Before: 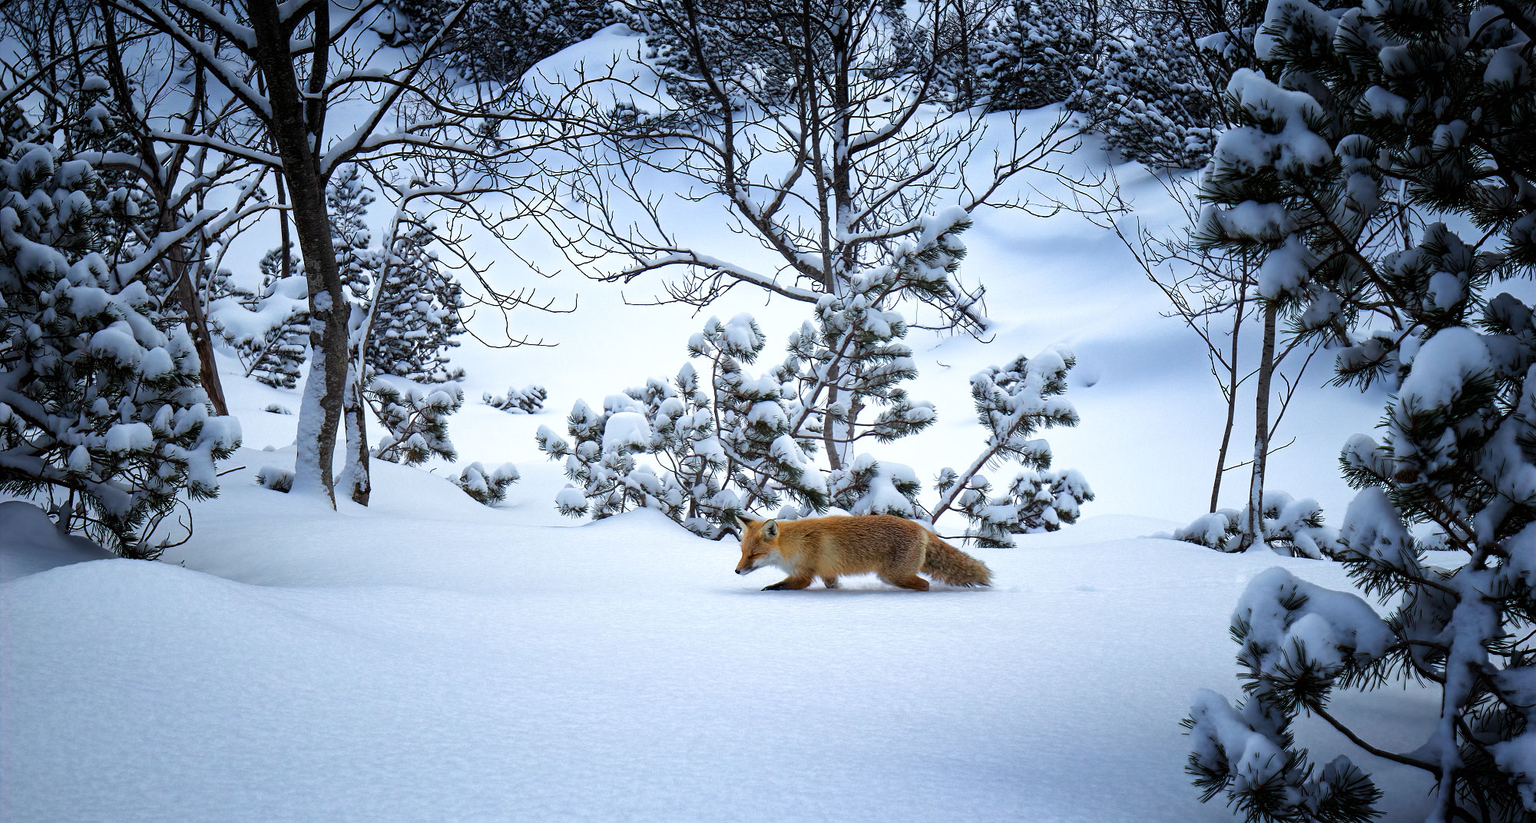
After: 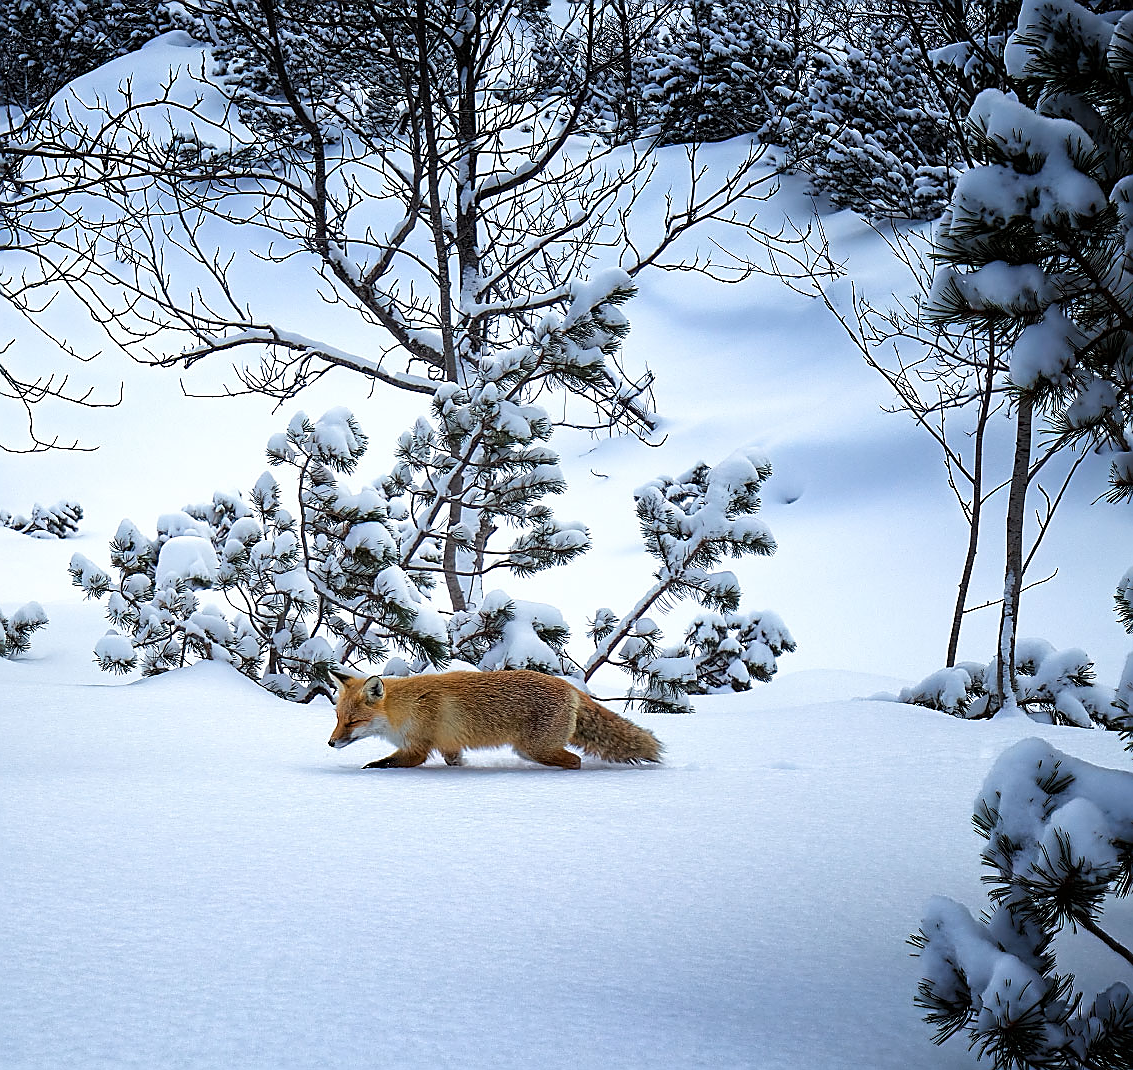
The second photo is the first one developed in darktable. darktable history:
crop: left 31.458%, top 0%, right 11.876%
sharpen: radius 1.4, amount 1.25, threshold 0.7
